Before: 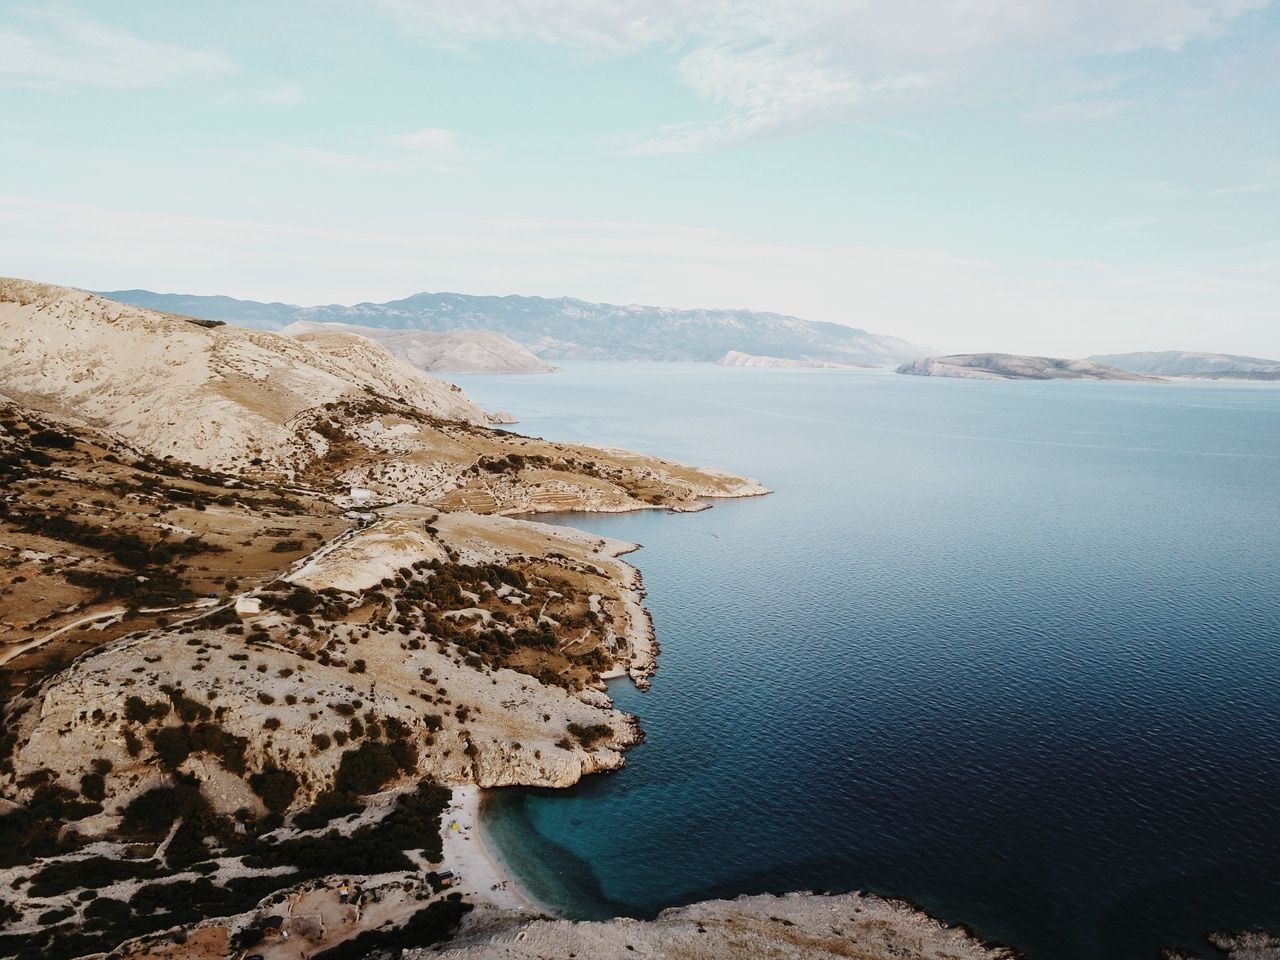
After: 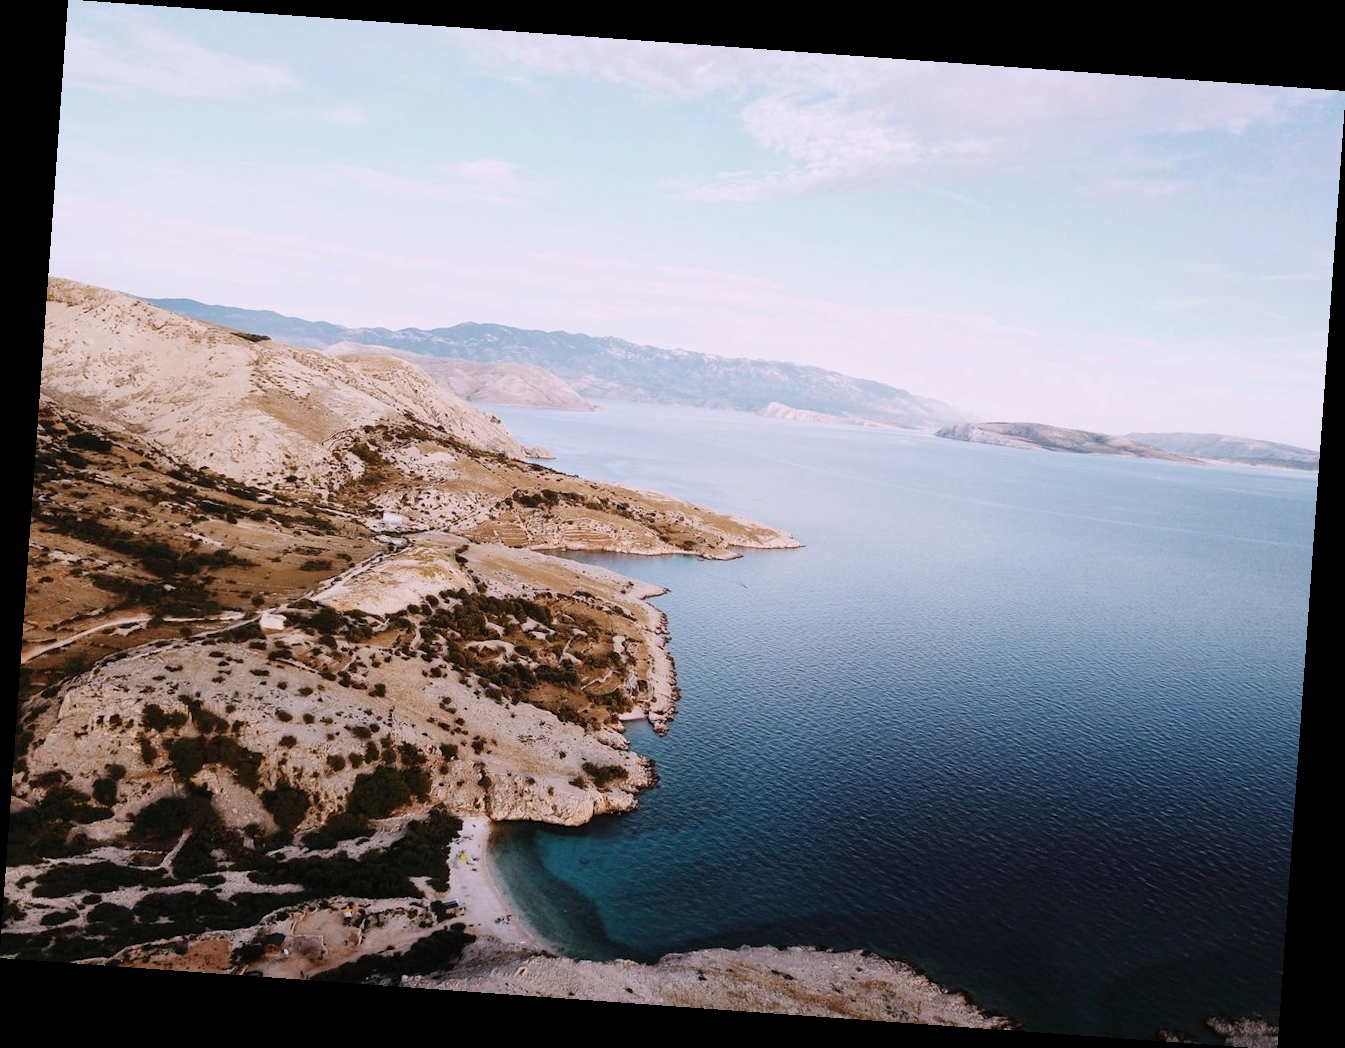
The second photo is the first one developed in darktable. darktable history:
rotate and perspective: rotation 4.1°, automatic cropping off
white balance: red 1.05, blue 1.072
